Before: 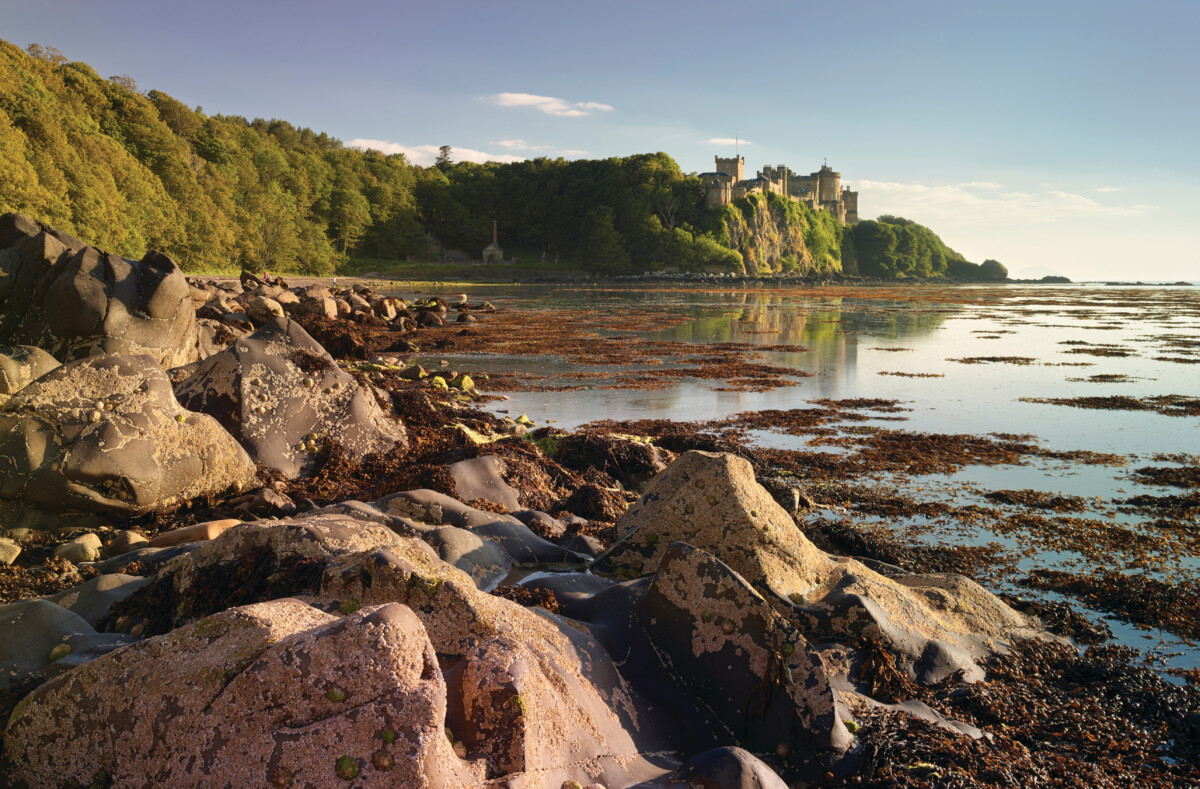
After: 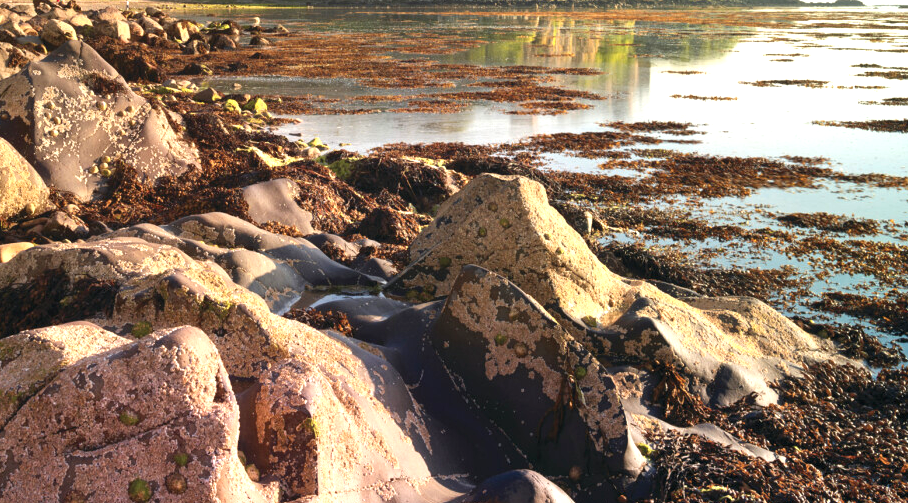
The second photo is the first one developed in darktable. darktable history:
exposure: black level correction 0, exposure 0.9 EV, compensate exposure bias true, compensate highlight preservation false
crop and rotate: left 17.299%, top 35.115%, right 7.015%, bottom 1.024%
